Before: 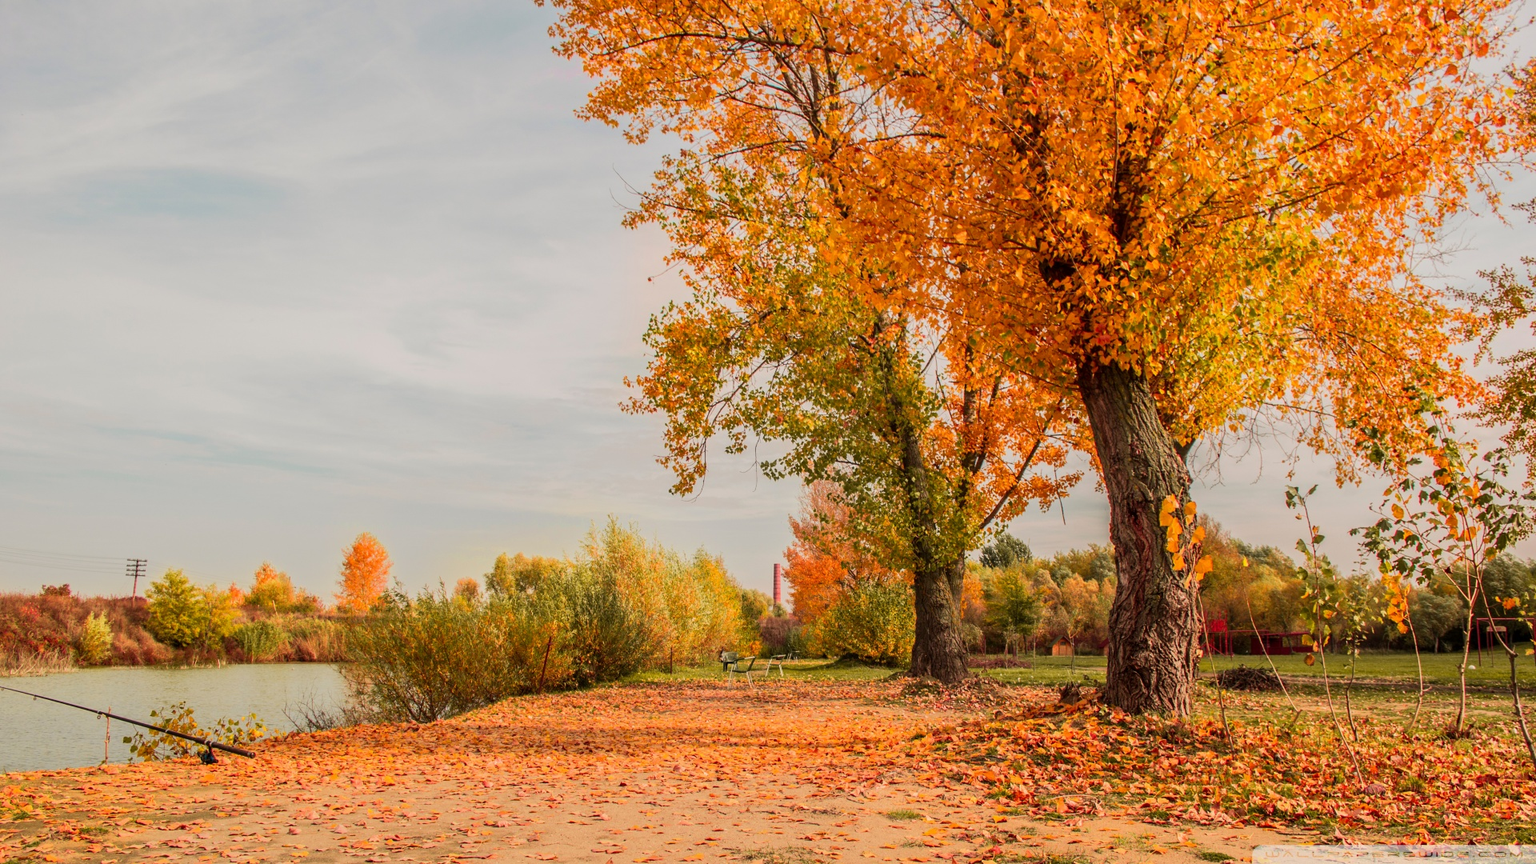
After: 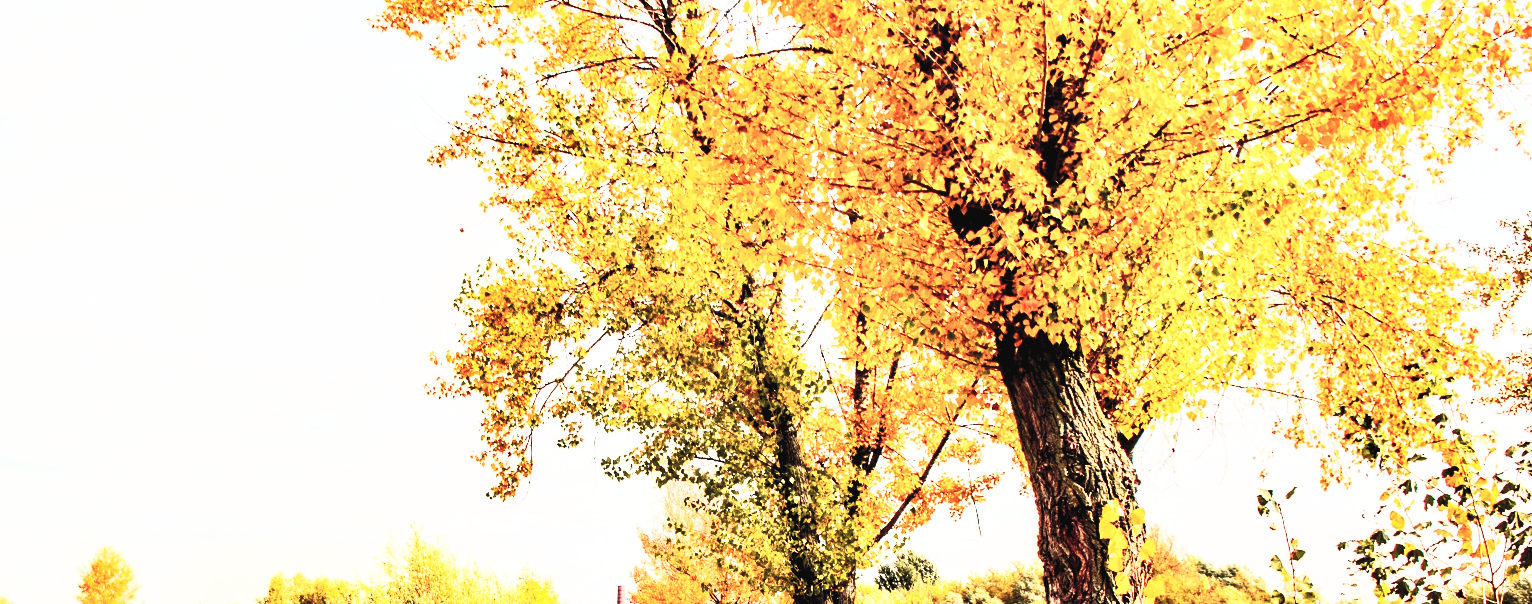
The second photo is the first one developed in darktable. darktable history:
base curve: curves: ch0 [(0, 0) (0.007, 0.004) (0.027, 0.03) (0.046, 0.07) (0.207, 0.54) (0.442, 0.872) (0.673, 0.972) (1, 1)], preserve colors none
crop: left 18.271%, top 11.111%, right 1.932%, bottom 32.944%
contrast equalizer: octaves 7, y [[0.6 ×6], [0.55 ×6], [0 ×6], [0 ×6], [0 ×6]]
contrast brightness saturation: contrast 0.416, brightness 0.561, saturation -0.193
